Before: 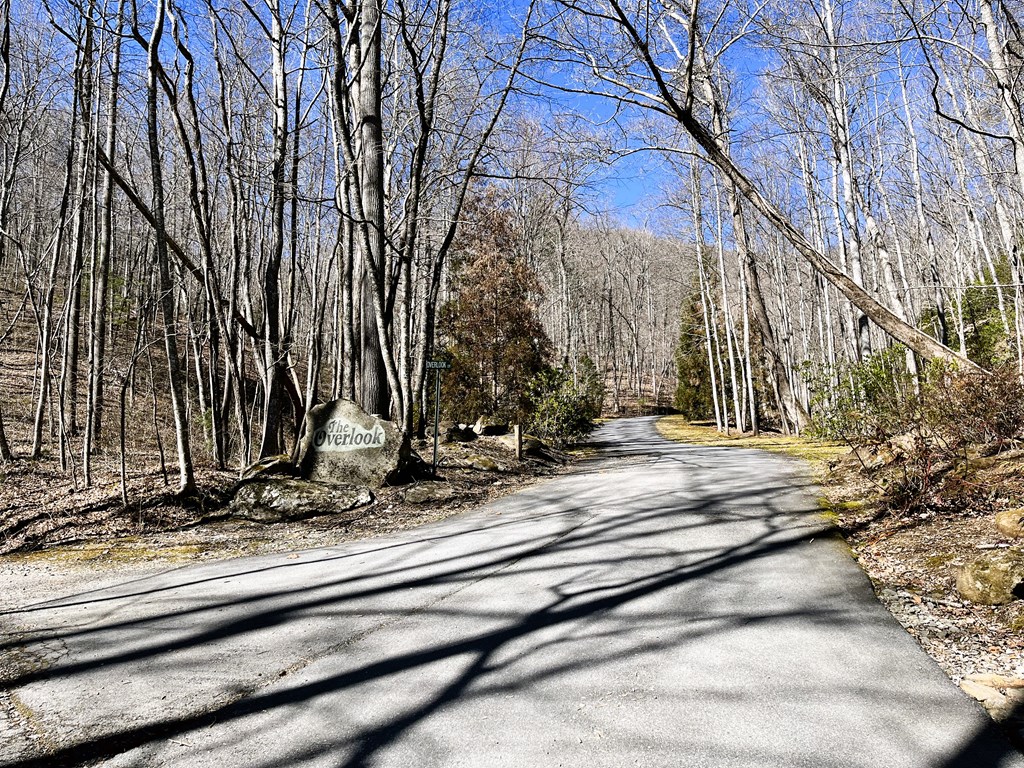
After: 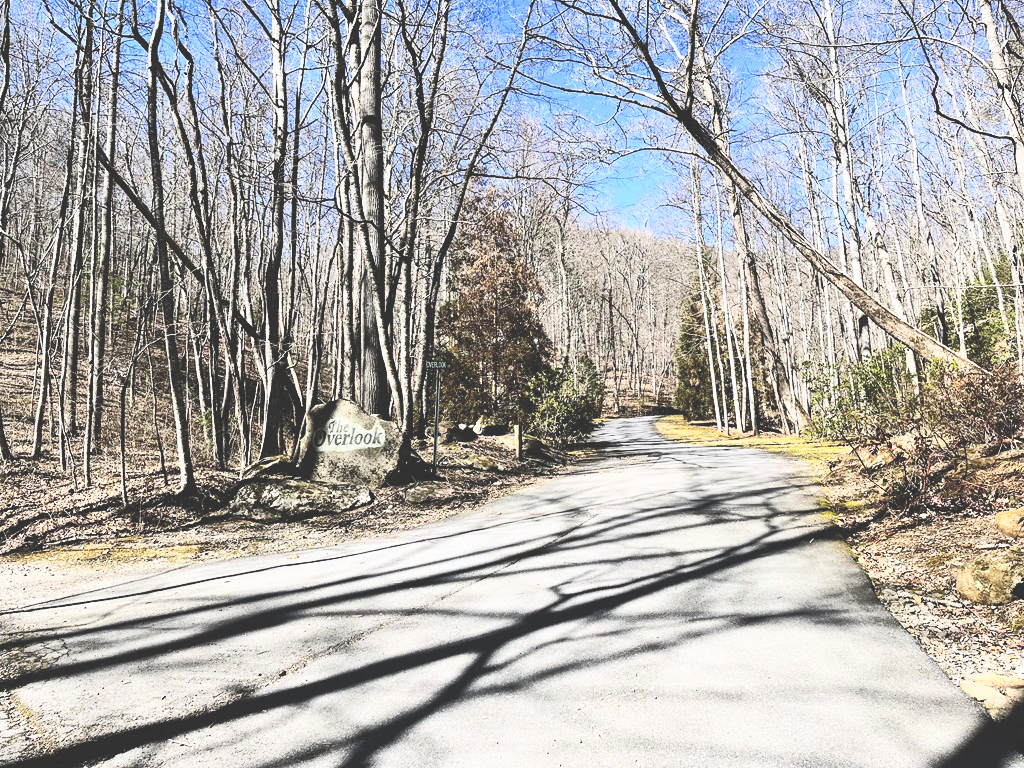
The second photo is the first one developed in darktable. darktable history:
contrast brightness saturation: contrast 0.408, brightness 0.1, saturation 0.212
exposure: black level correction -0.062, exposure -0.049 EV, compensate highlight preservation false
